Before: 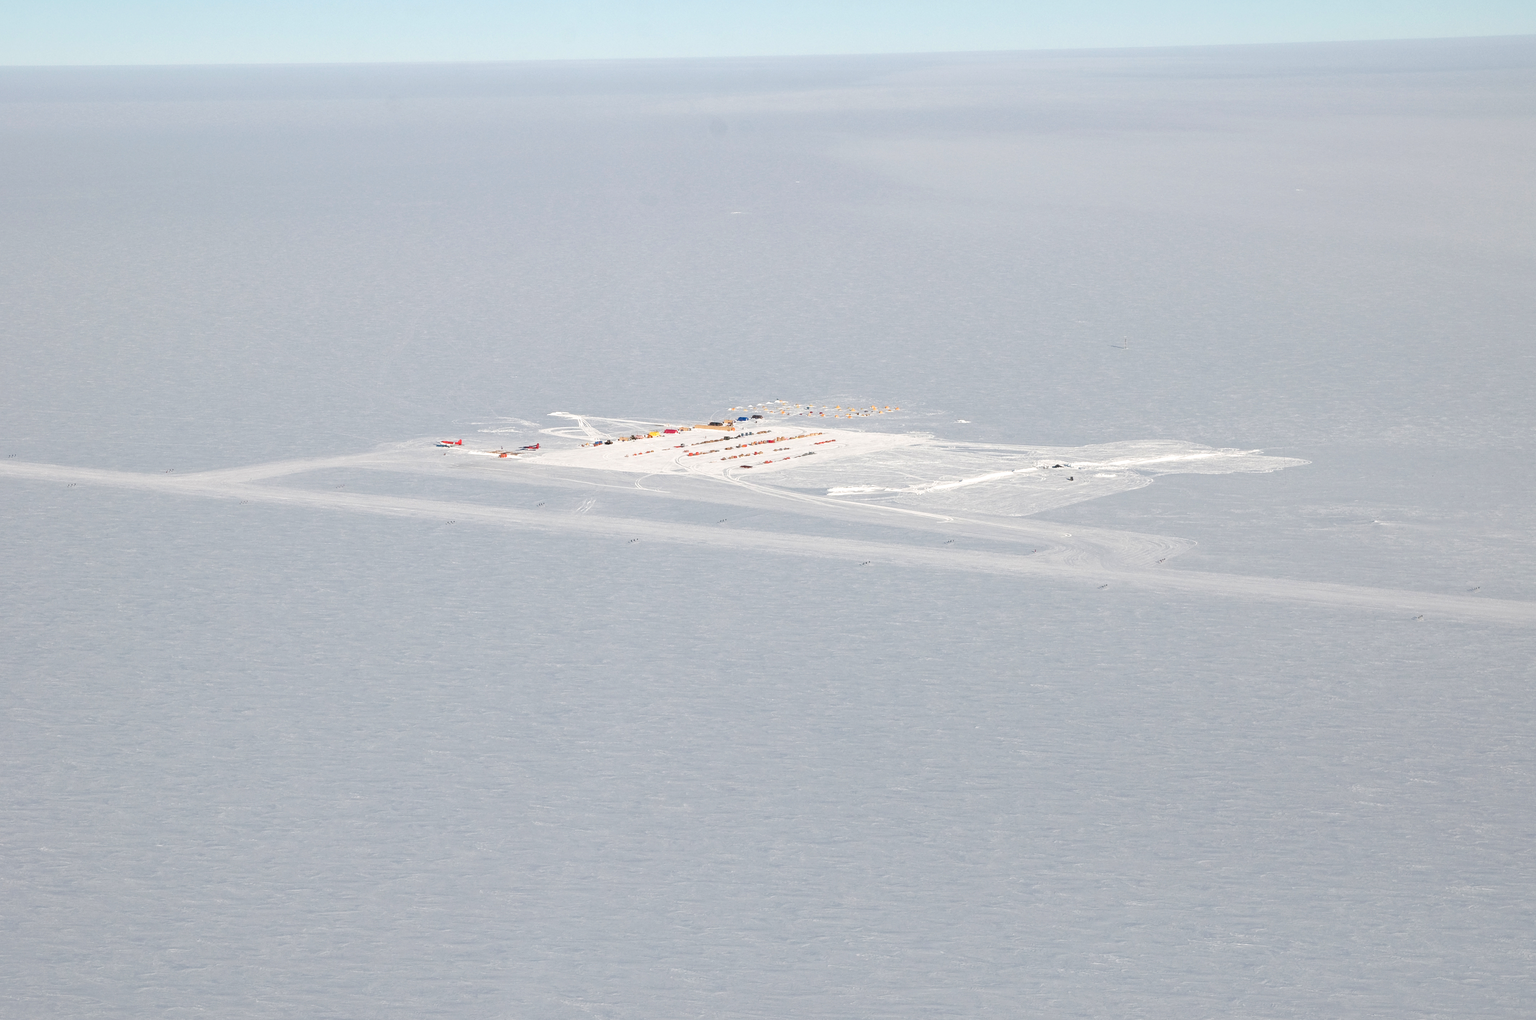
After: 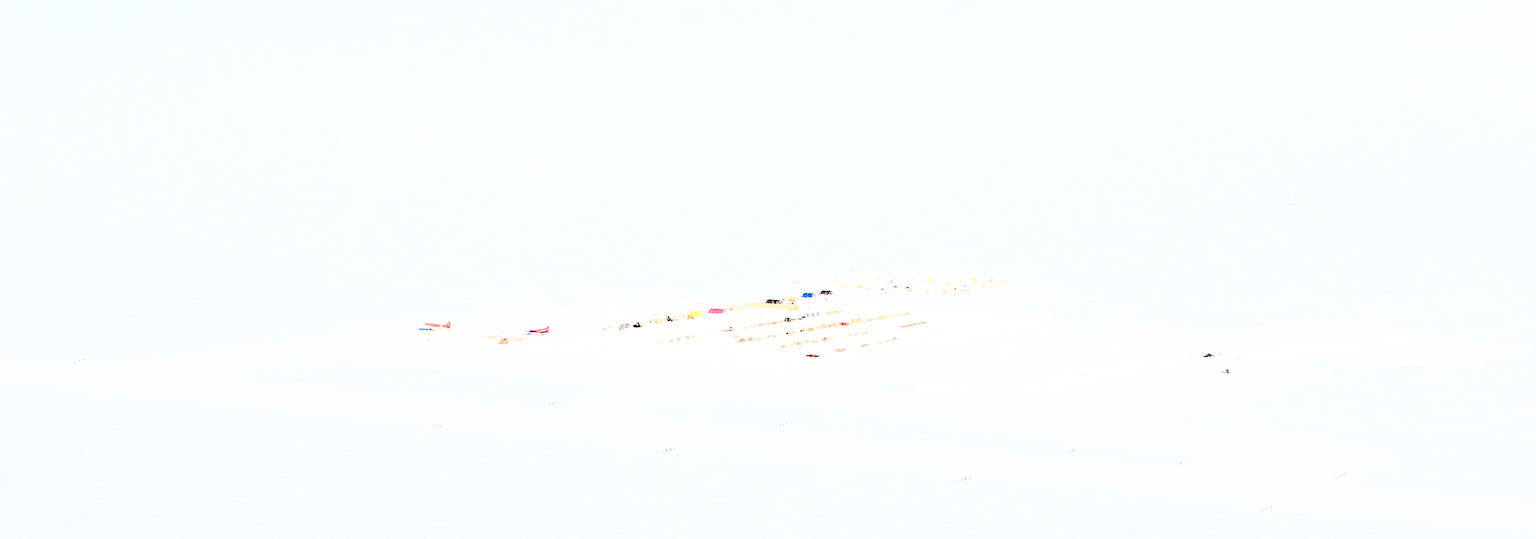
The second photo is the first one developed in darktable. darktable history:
base curve: curves: ch0 [(0, 0) (0.036, 0.037) (0.121, 0.228) (0.46, 0.76) (0.859, 0.983) (1, 1)], preserve colors none
crop: left 7.036%, top 18.398%, right 14.379%, bottom 40.043%
contrast brightness saturation: contrast 0.62, brightness 0.34, saturation 0.14
